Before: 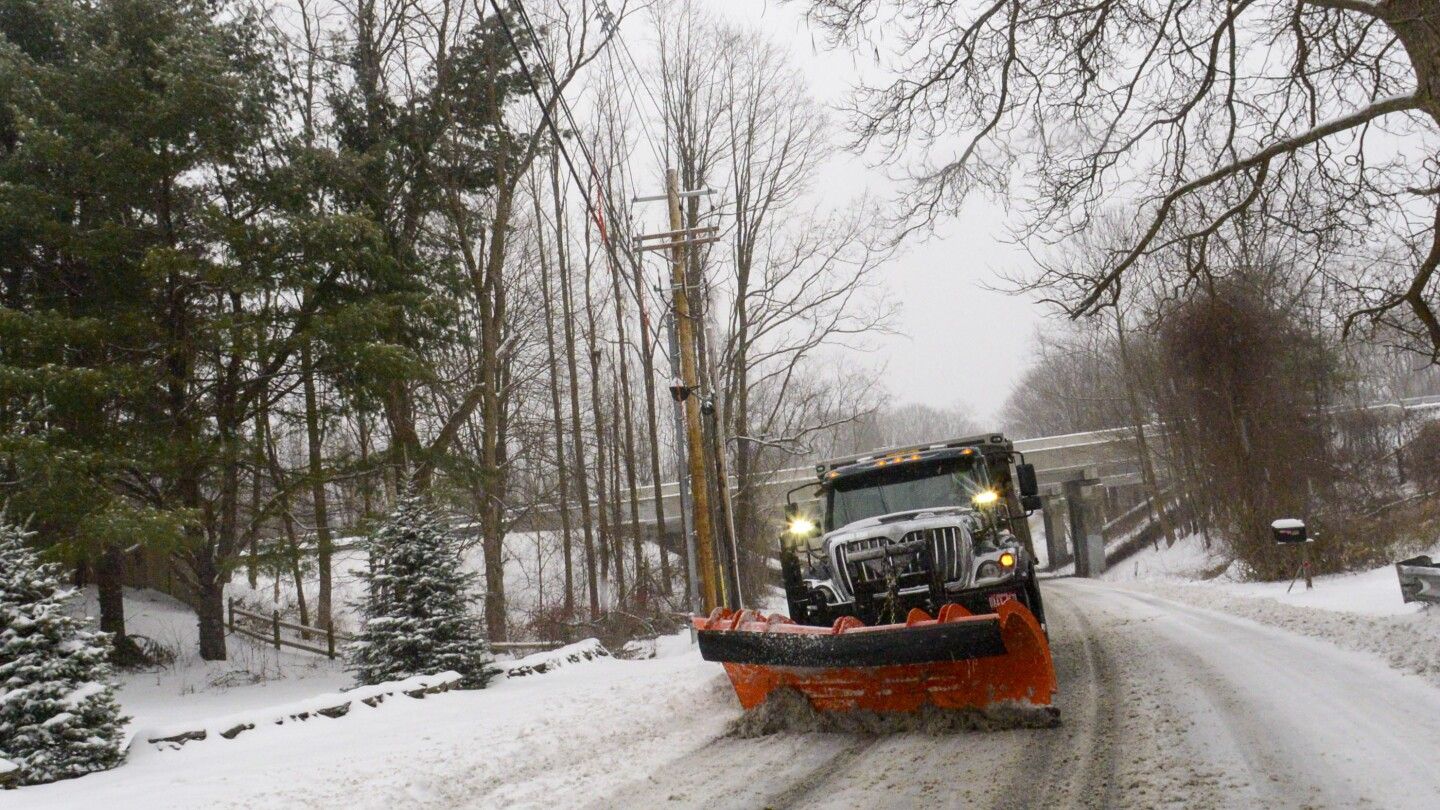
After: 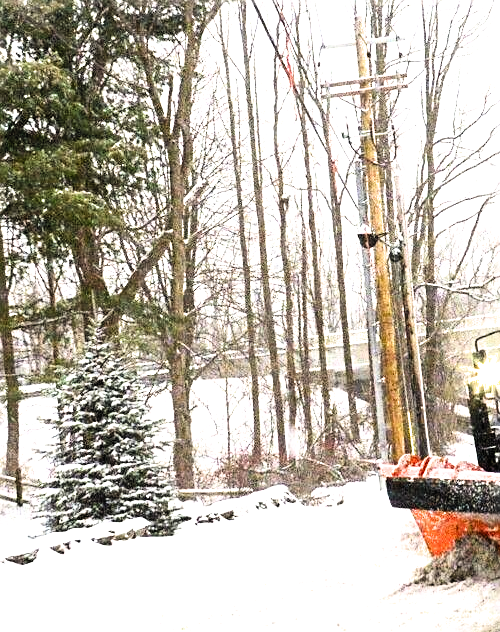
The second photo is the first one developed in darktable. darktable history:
crop and rotate: left 21.71%, top 18.945%, right 43.541%, bottom 2.976%
contrast brightness saturation: contrast 0.204, brightness 0.165, saturation 0.218
exposure: black level correction 0, exposure 1.2 EV, compensate highlight preservation false
sharpen: on, module defaults
filmic rgb: black relative exposure -8.19 EV, white relative exposure 2.2 EV, target white luminance 99.886%, hardness 7.04, latitude 74.79%, contrast 1.319, highlights saturation mix -2.69%, shadows ↔ highlights balance 30.38%, color science v6 (2022)
